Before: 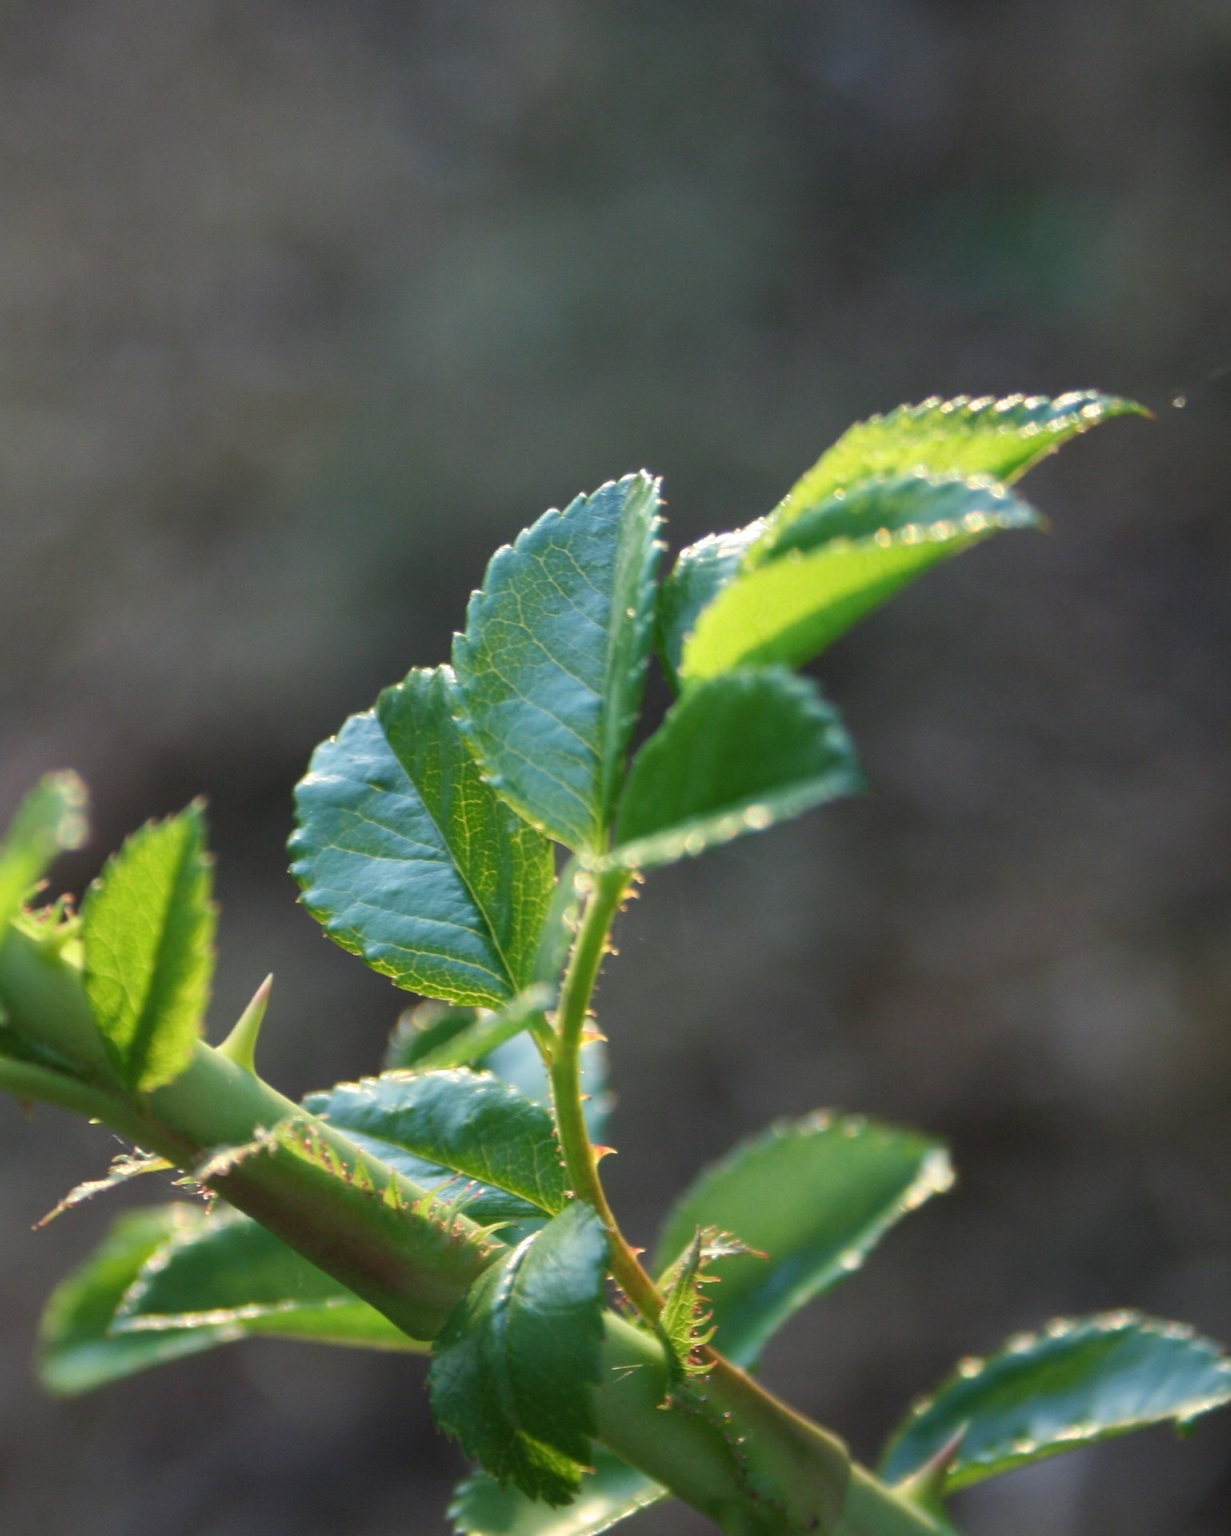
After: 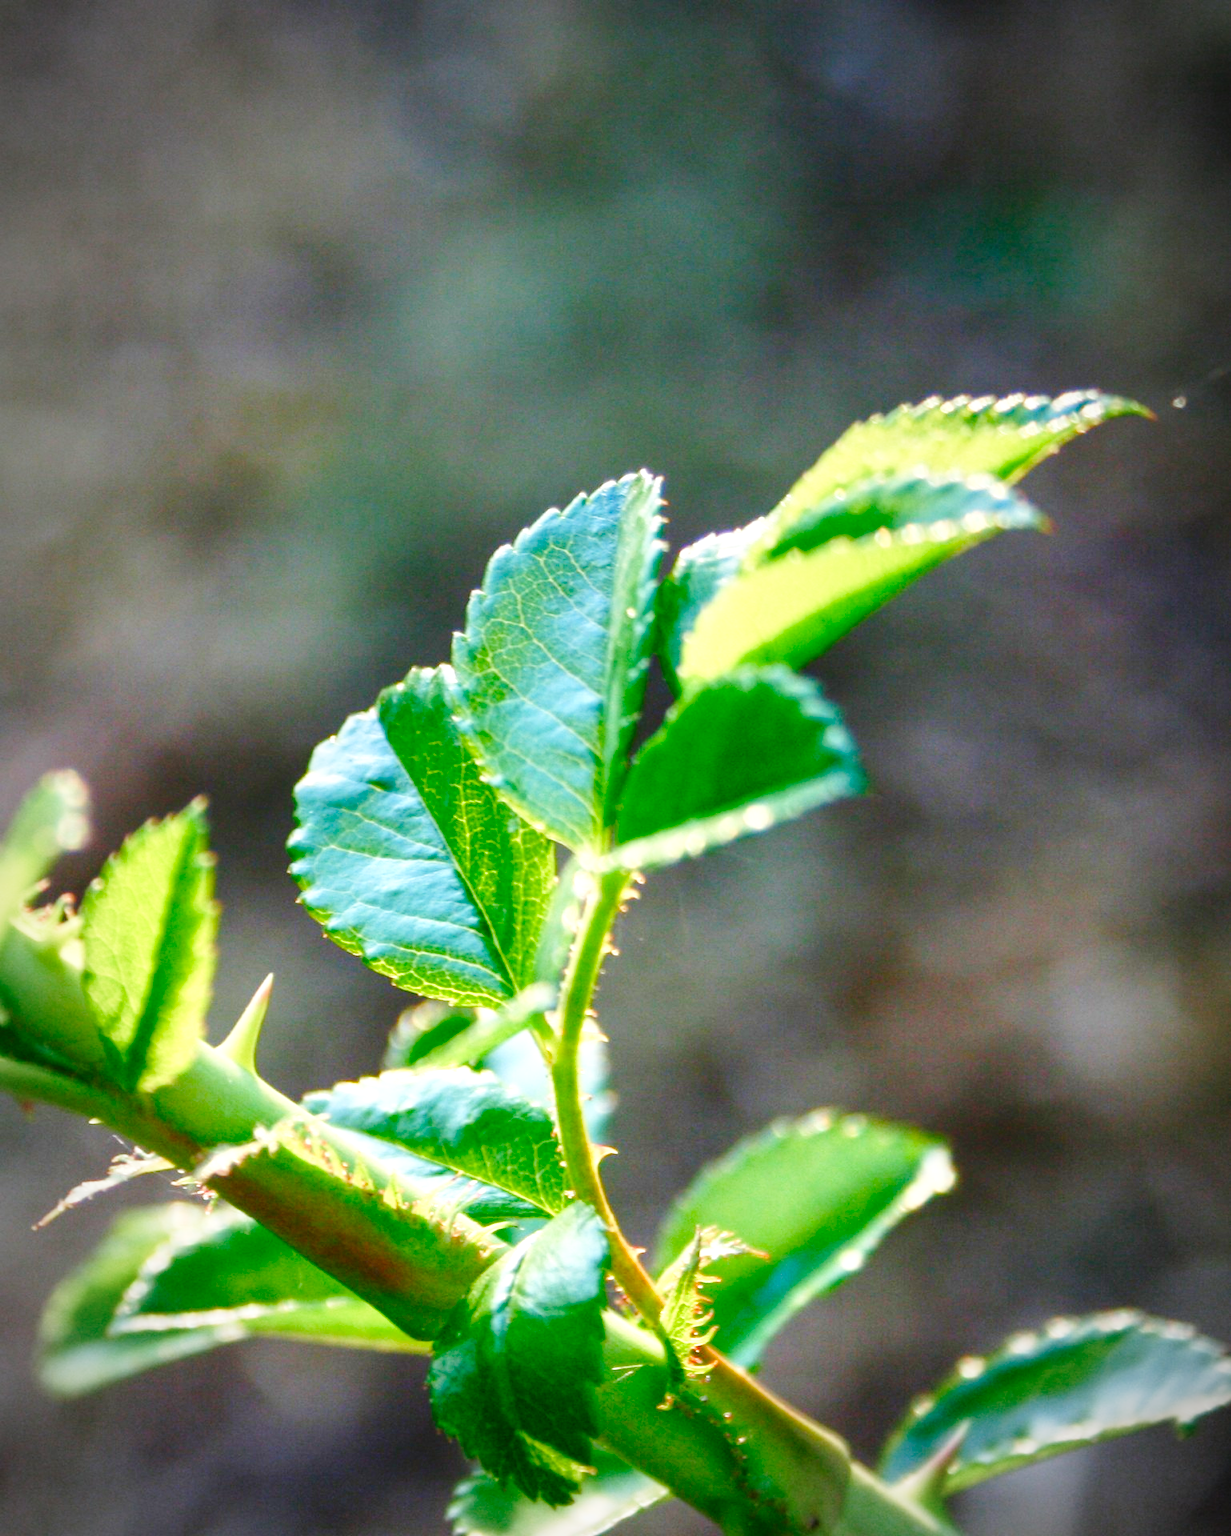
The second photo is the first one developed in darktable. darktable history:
levels: levels [0, 0.474, 0.947]
exposure: black level correction 0.003, exposure 0.383 EV, compensate highlight preservation false
base curve: curves: ch0 [(0, 0) (0.028, 0.03) (0.121, 0.232) (0.46, 0.748) (0.859, 0.968) (1, 1)], preserve colors none
color balance rgb: perceptual saturation grading › global saturation 20%, perceptual saturation grading › highlights -50%, perceptual saturation grading › shadows 30%
local contrast: detail 110%
contrast brightness saturation: contrast 0.09, saturation 0.28
vignetting: automatic ratio true
graduated density: on, module defaults
